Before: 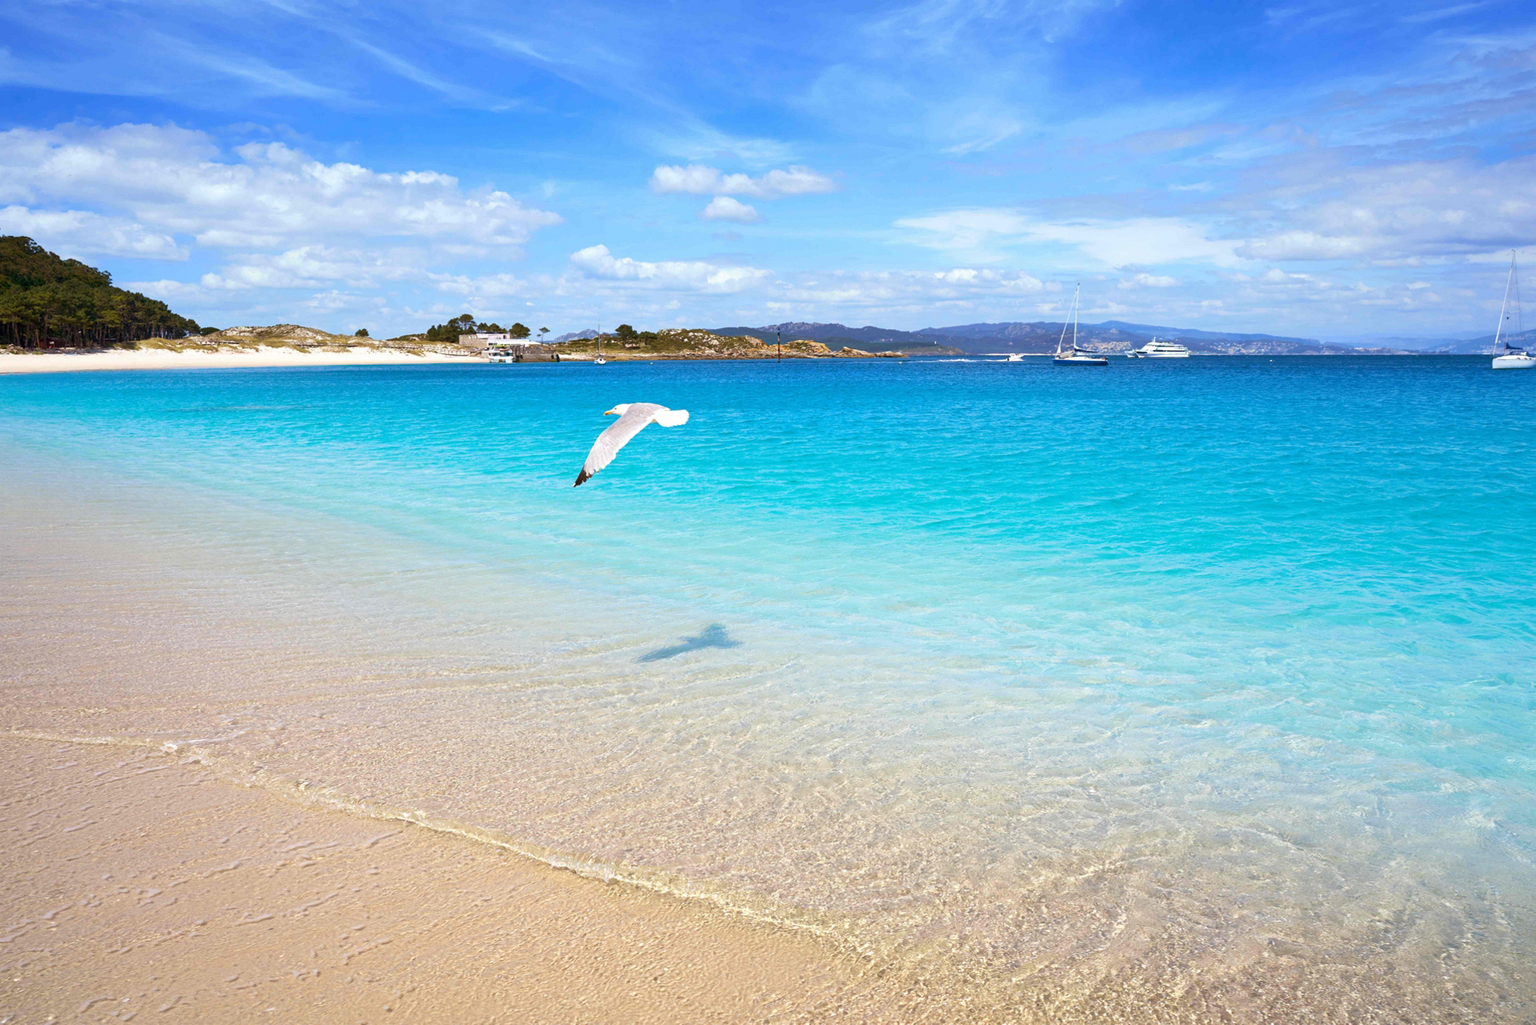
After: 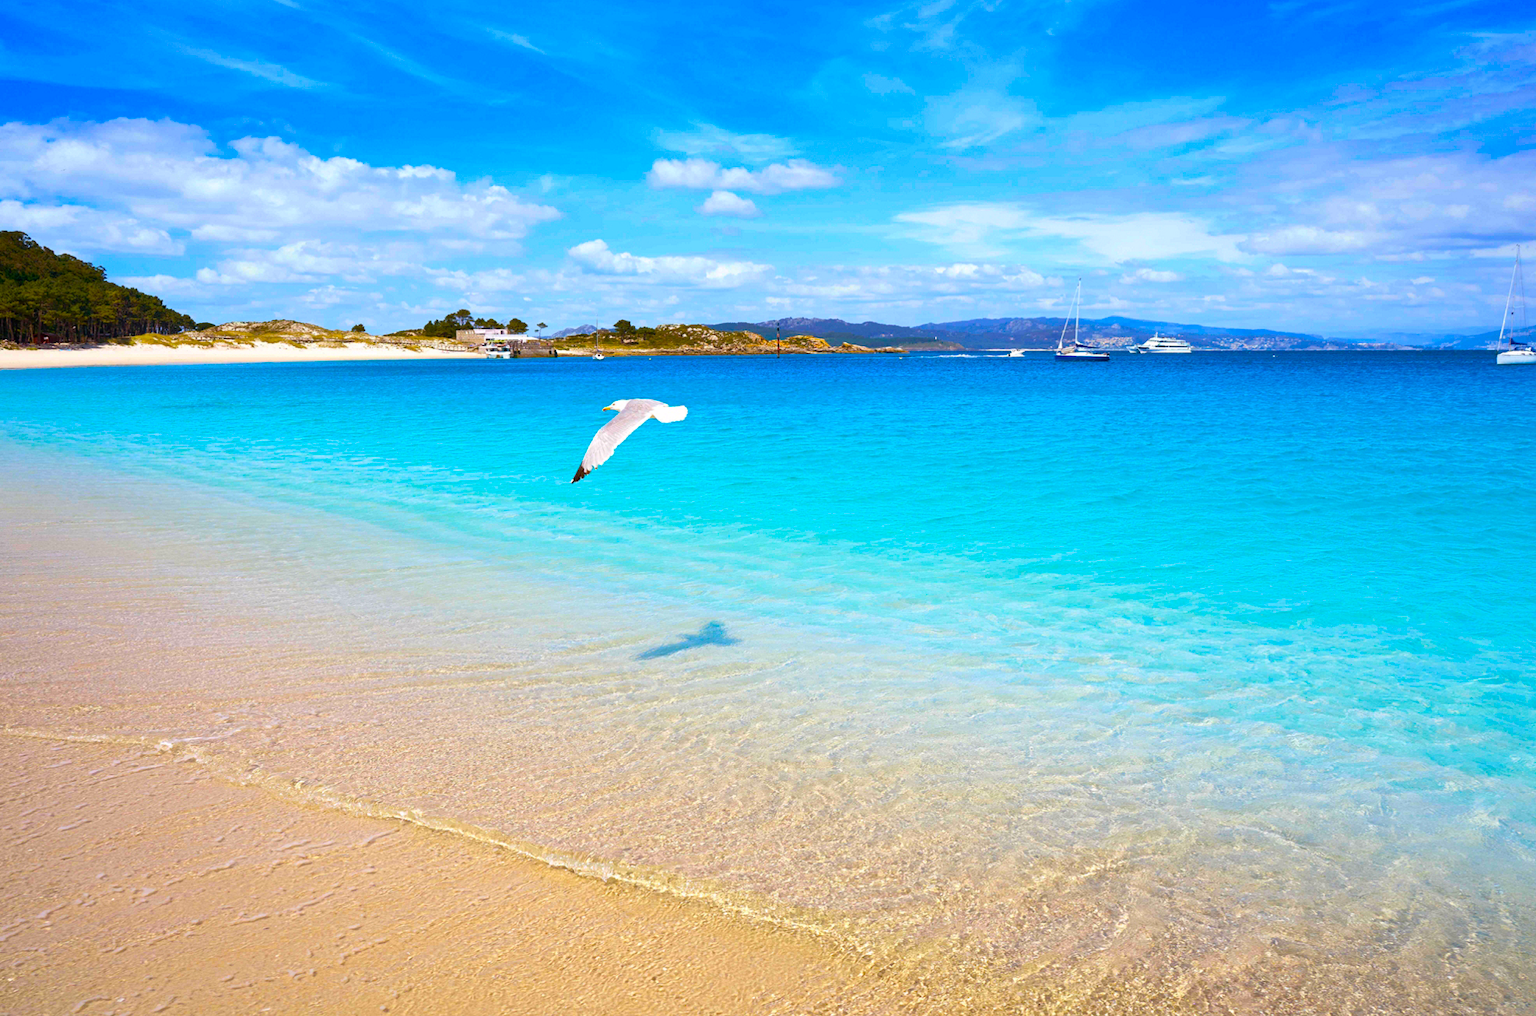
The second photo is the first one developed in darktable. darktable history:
crop: left 0.44%, top 0.721%, right 0.234%, bottom 0.757%
color balance rgb: highlights gain › chroma 0.188%, highlights gain › hue 330.43°, linear chroma grading › global chroma 14.727%, perceptual saturation grading › global saturation 29.371%, global vibrance 20%
